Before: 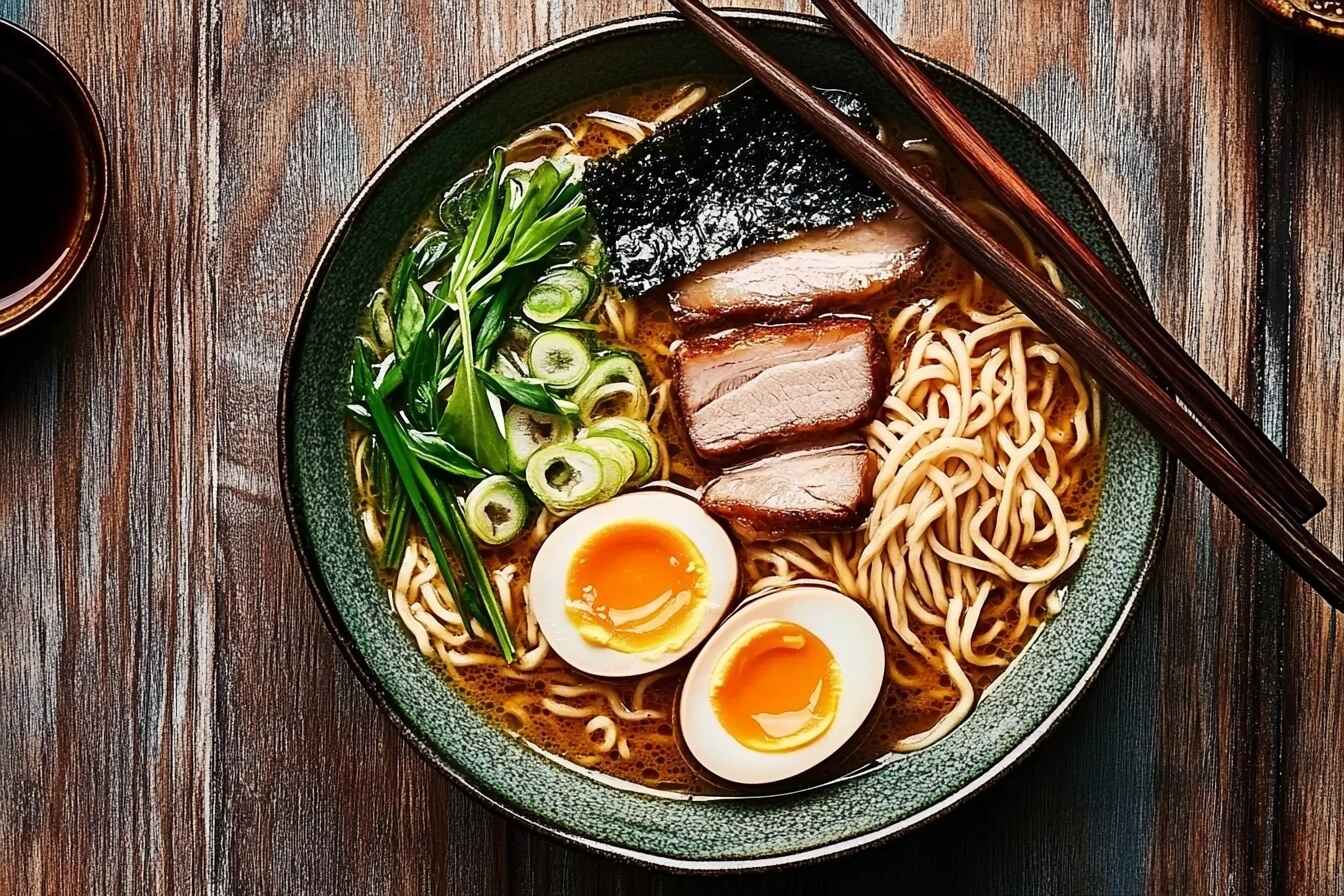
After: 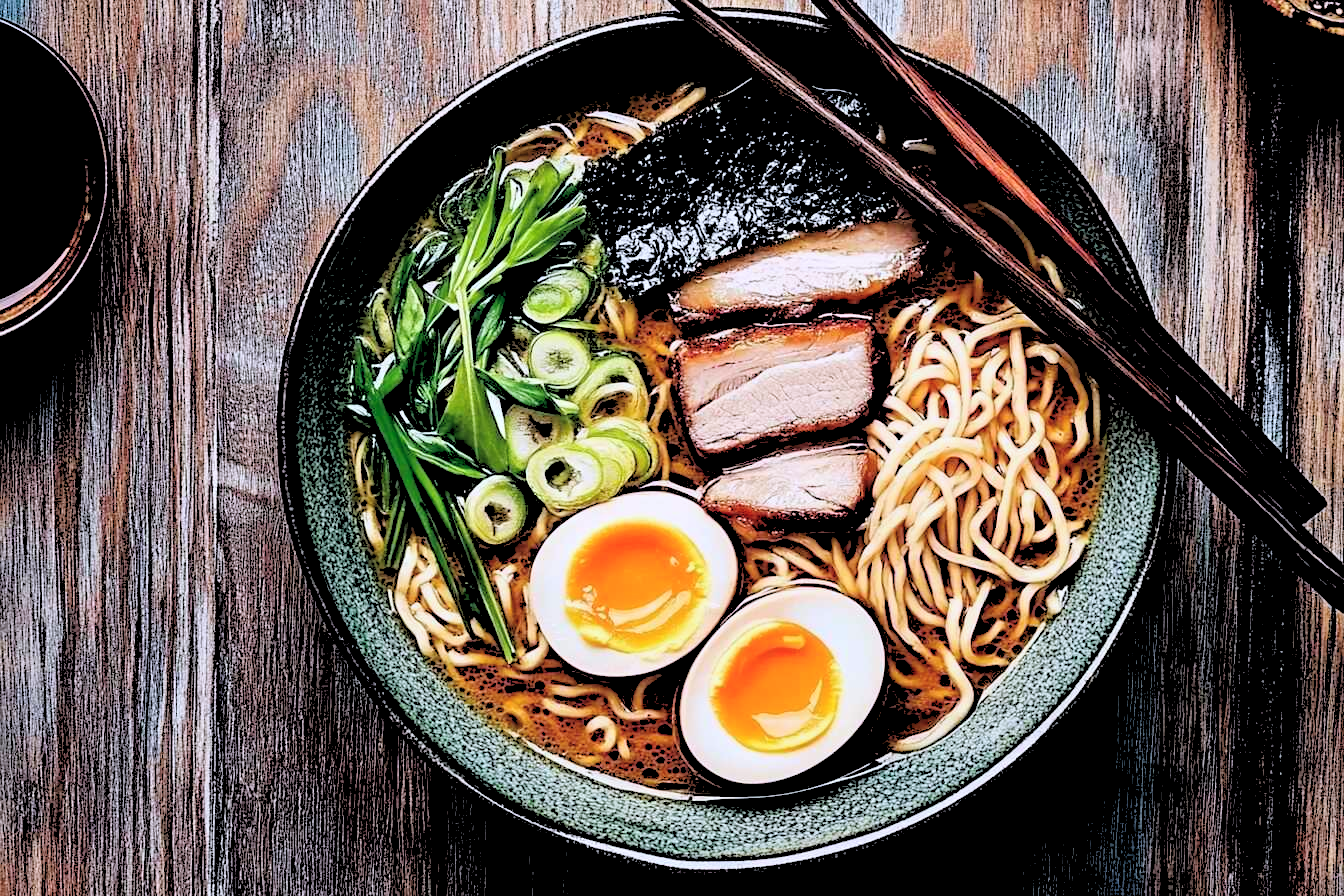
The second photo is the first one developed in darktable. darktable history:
white balance: red 0.926, green 1.003, blue 1.133
color balance rgb: shadows lift › hue 87.51°, highlights gain › chroma 1.62%, highlights gain › hue 55.1°, global offset › chroma 0.06%, global offset › hue 253.66°, linear chroma grading › global chroma 0.5%
rgb levels: levels [[0.027, 0.429, 0.996], [0, 0.5, 1], [0, 0.5, 1]]
